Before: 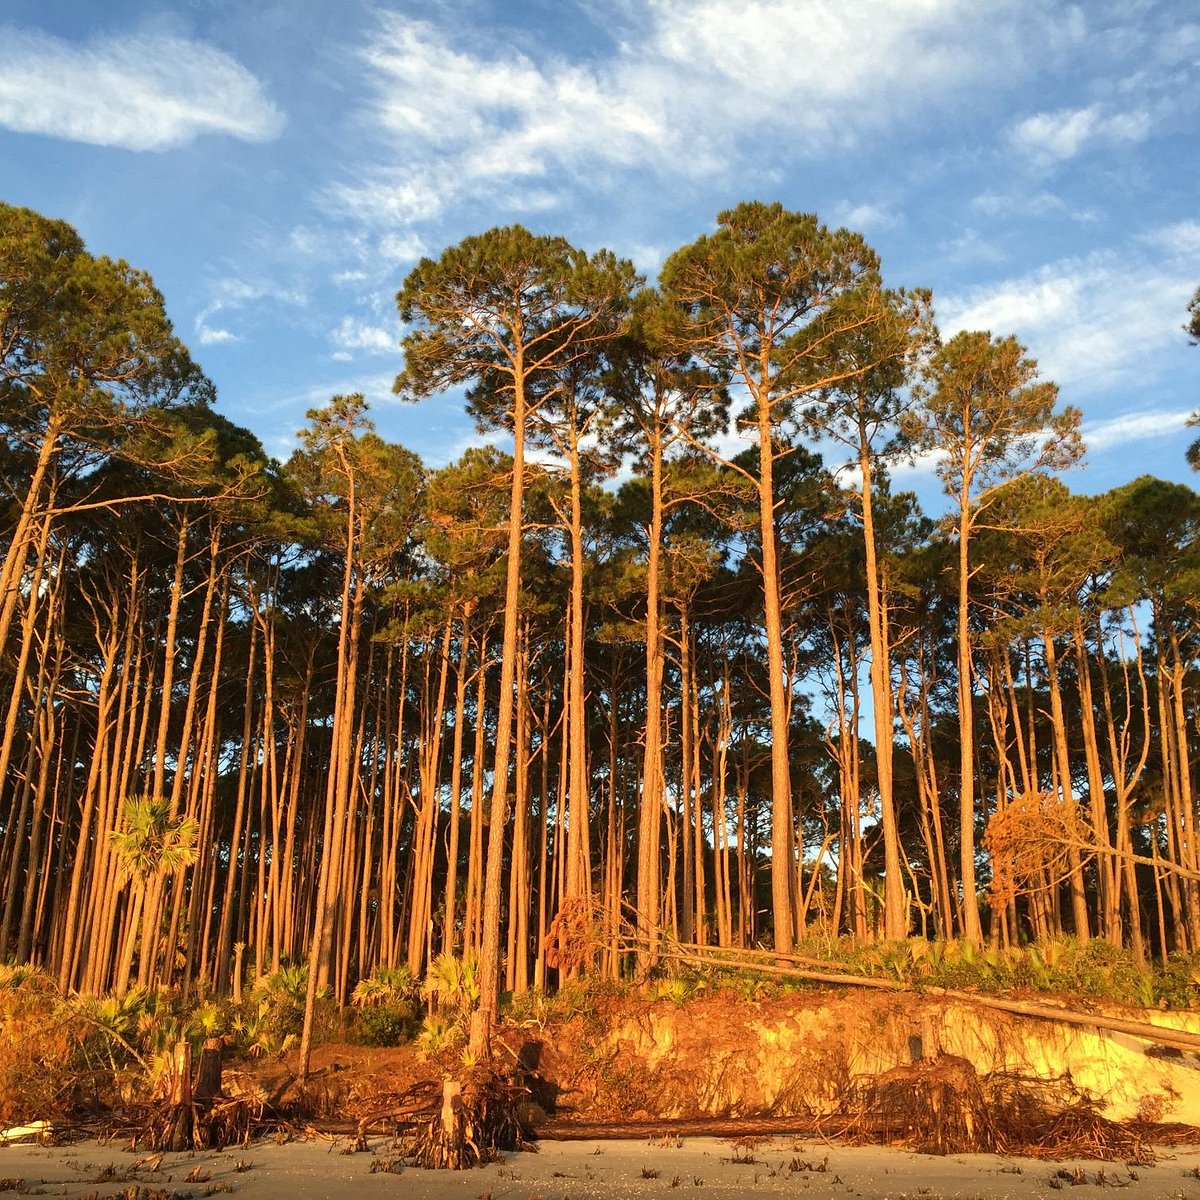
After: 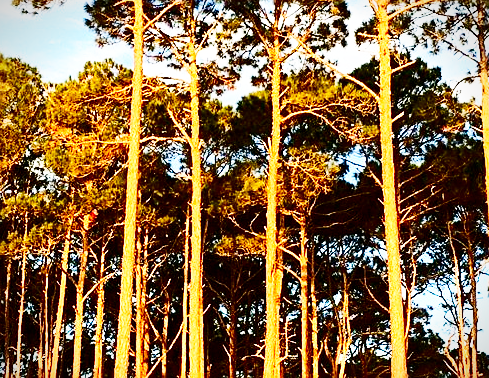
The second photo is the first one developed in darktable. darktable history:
base curve: curves: ch0 [(0, 0) (0.007, 0.004) (0.027, 0.03) (0.046, 0.07) (0.207, 0.54) (0.442, 0.872) (0.673, 0.972) (1, 1)], preserve colors none
shadows and highlights: shadows 47.12, highlights -41.57, soften with gaussian
sharpen: on, module defaults
contrast brightness saturation: contrast 0.224, brightness -0.181, saturation 0.235
vignetting: fall-off start 97.19%, brightness -0.452, saturation -0.302, width/height ratio 1.186
crop: left 31.76%, top 32.273%, right 27.455%, bottom 36.159%
